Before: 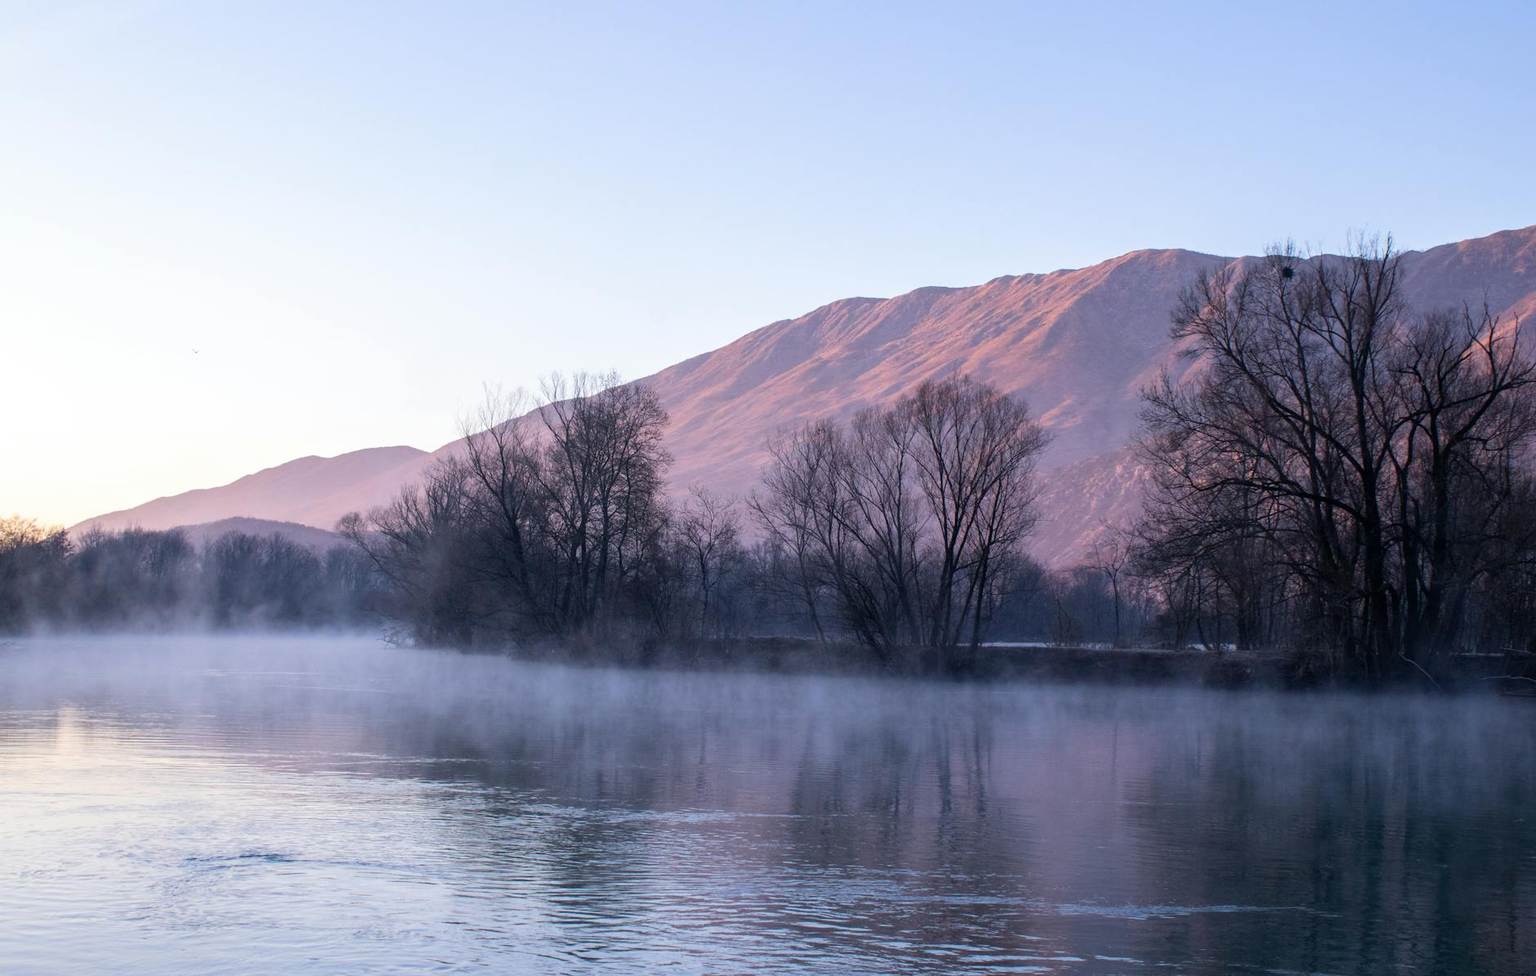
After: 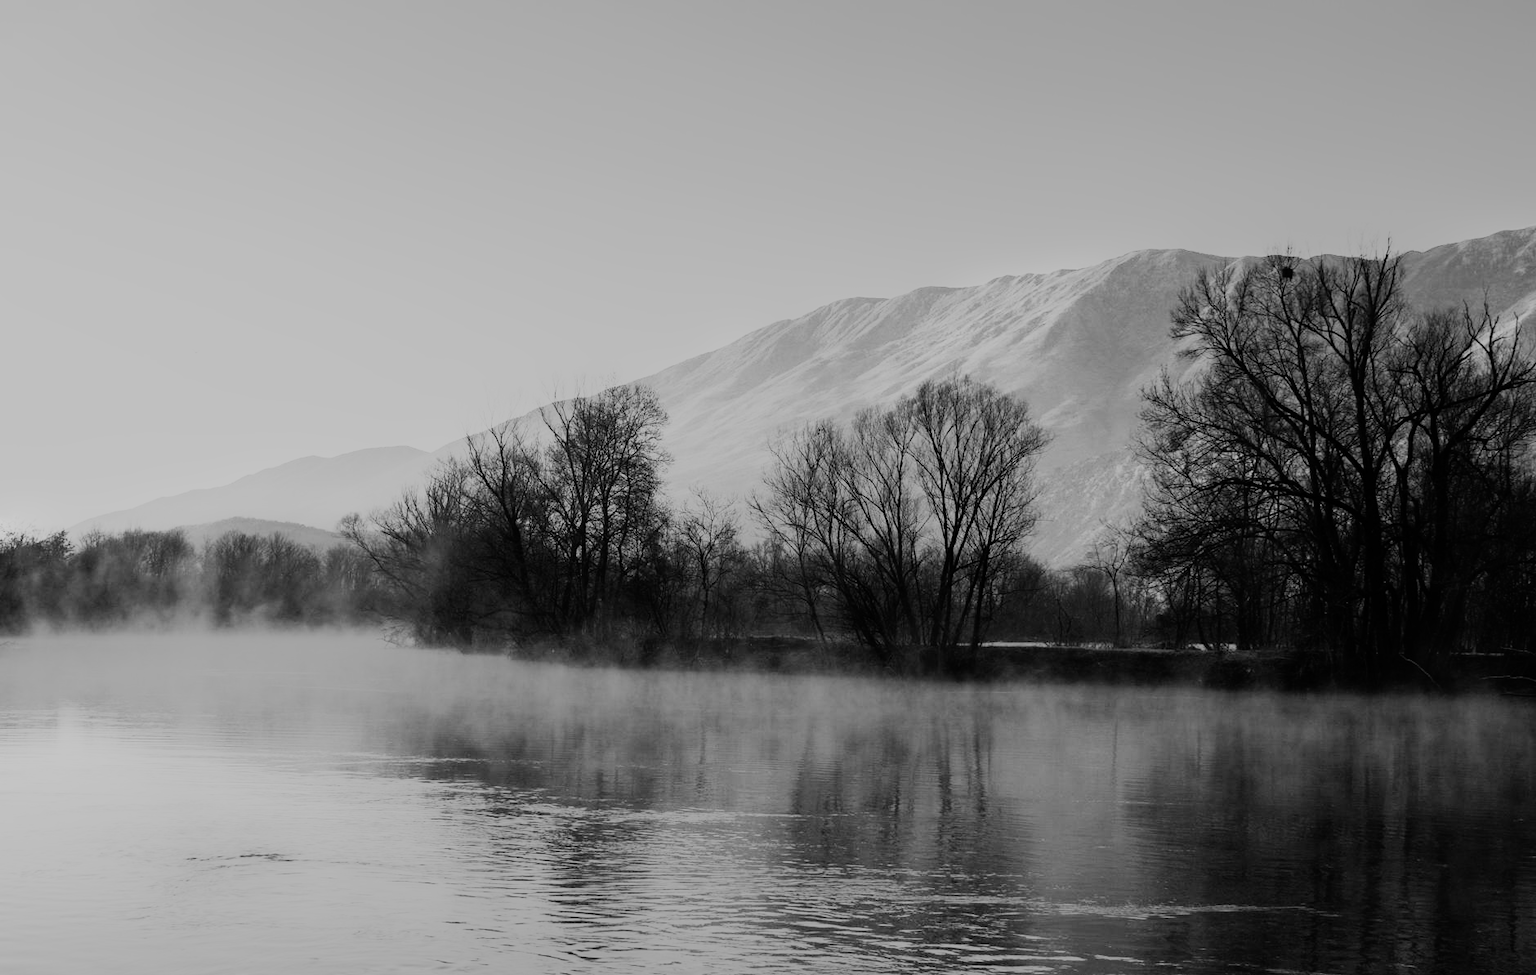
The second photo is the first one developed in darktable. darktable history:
rgb curve: curves: ch0 [(0, 0) (0.21, 0.15) (0.24, 0.21) (0.5, 0.75) (0.75, 0.96) (0.89, 0.99) (1, 1)]; ch1 [(0, 0.02) (0.21, 0.13) (0.25, 0.2) (0.5, 0.67) (0.75, 0.9) (0.89, 0.97) (1, 1)]; ch2 [(0, 0.02) (0.21, 0.13) (0.25, 0.2) (0.5, 0.67) (0.75, 0.9) (0.89, 0.97) (1, 1)], compensate middle gray true
monochrome: a 79.32, b 81.83, size 1.1
